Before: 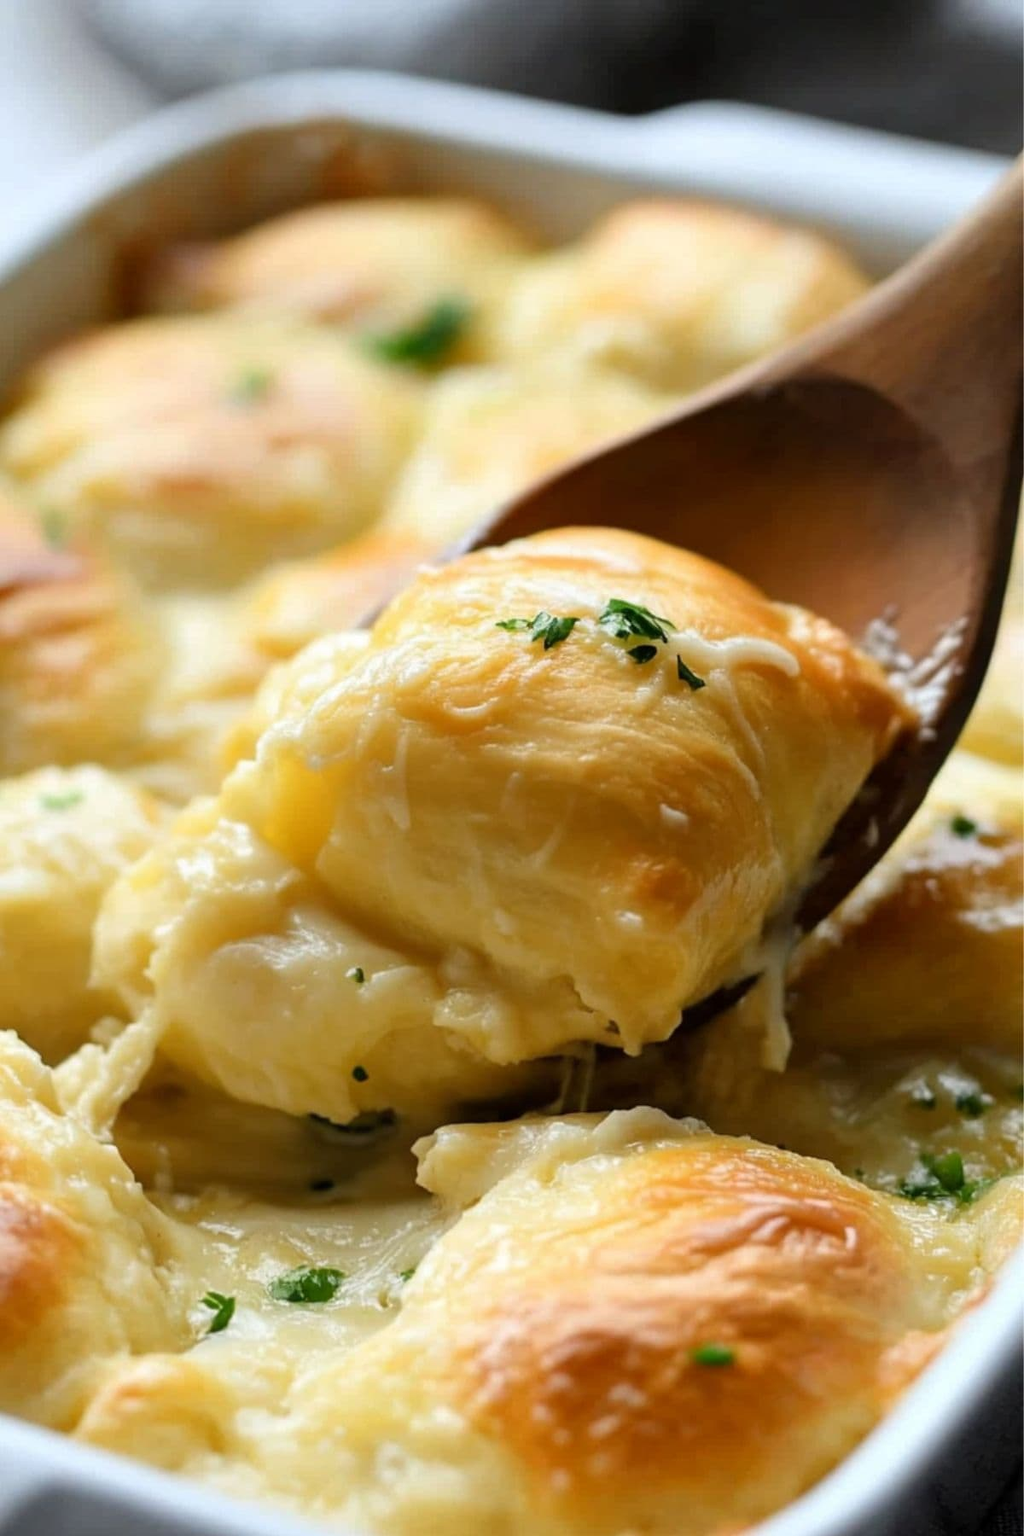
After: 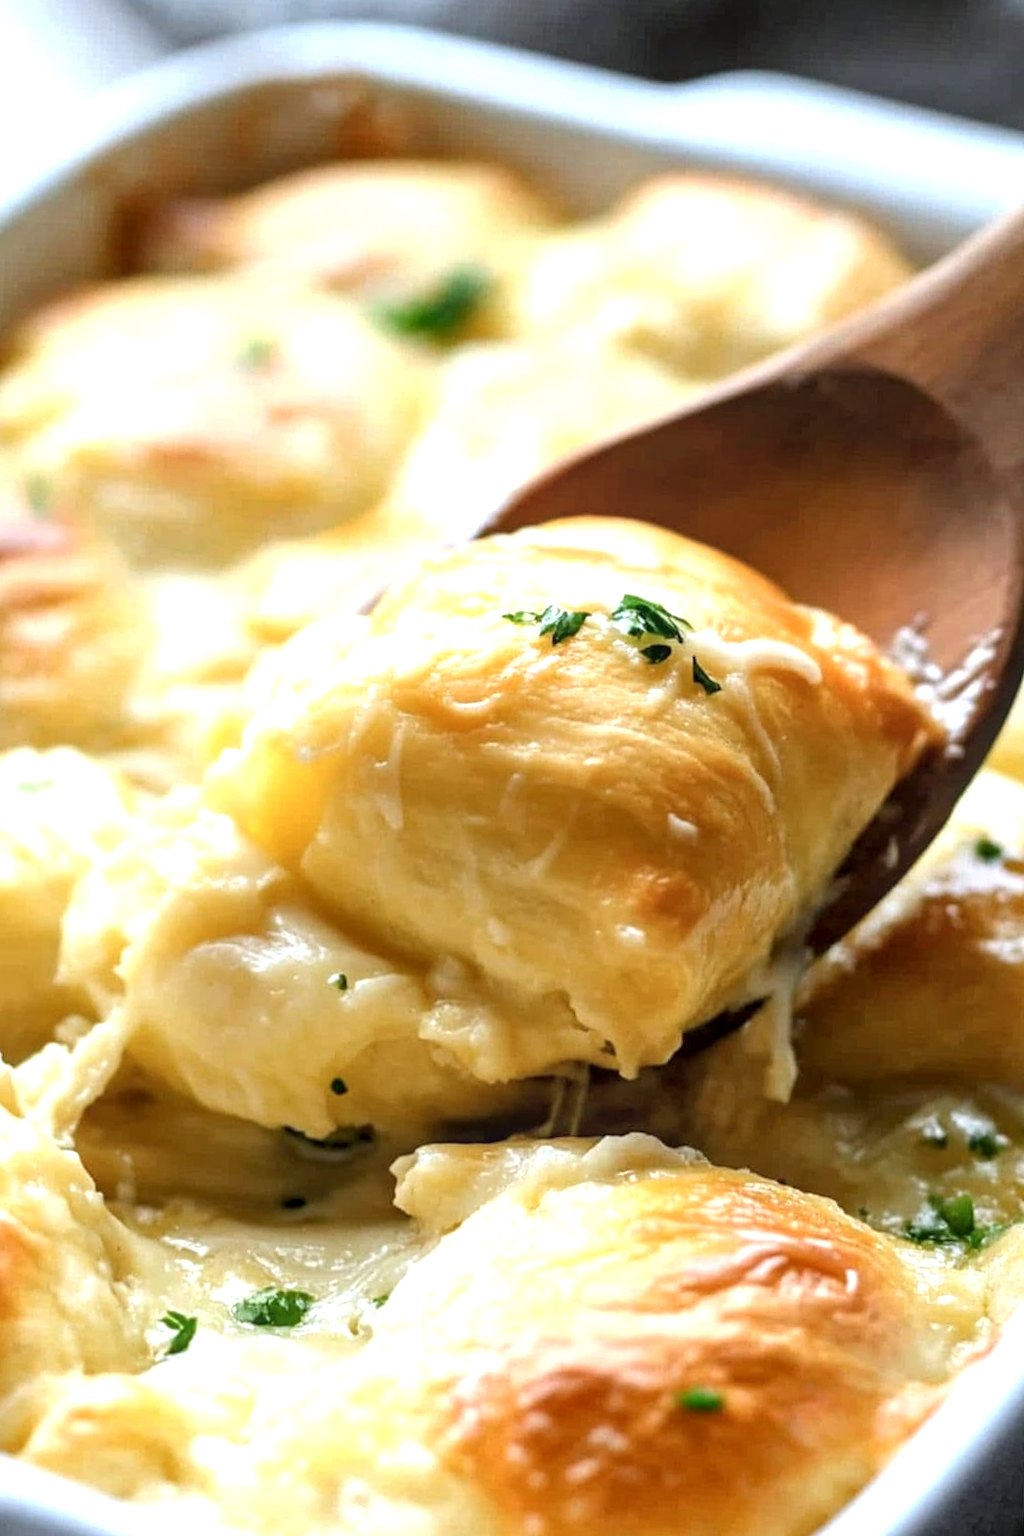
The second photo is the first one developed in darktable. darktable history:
crop and rotate: angle -2.32°
color correction: highlights a* -0.782, highlights b* -8.14
exposure: exposure 0.663 EV, compensate highlight preservation false
local contrast: detail 130%
